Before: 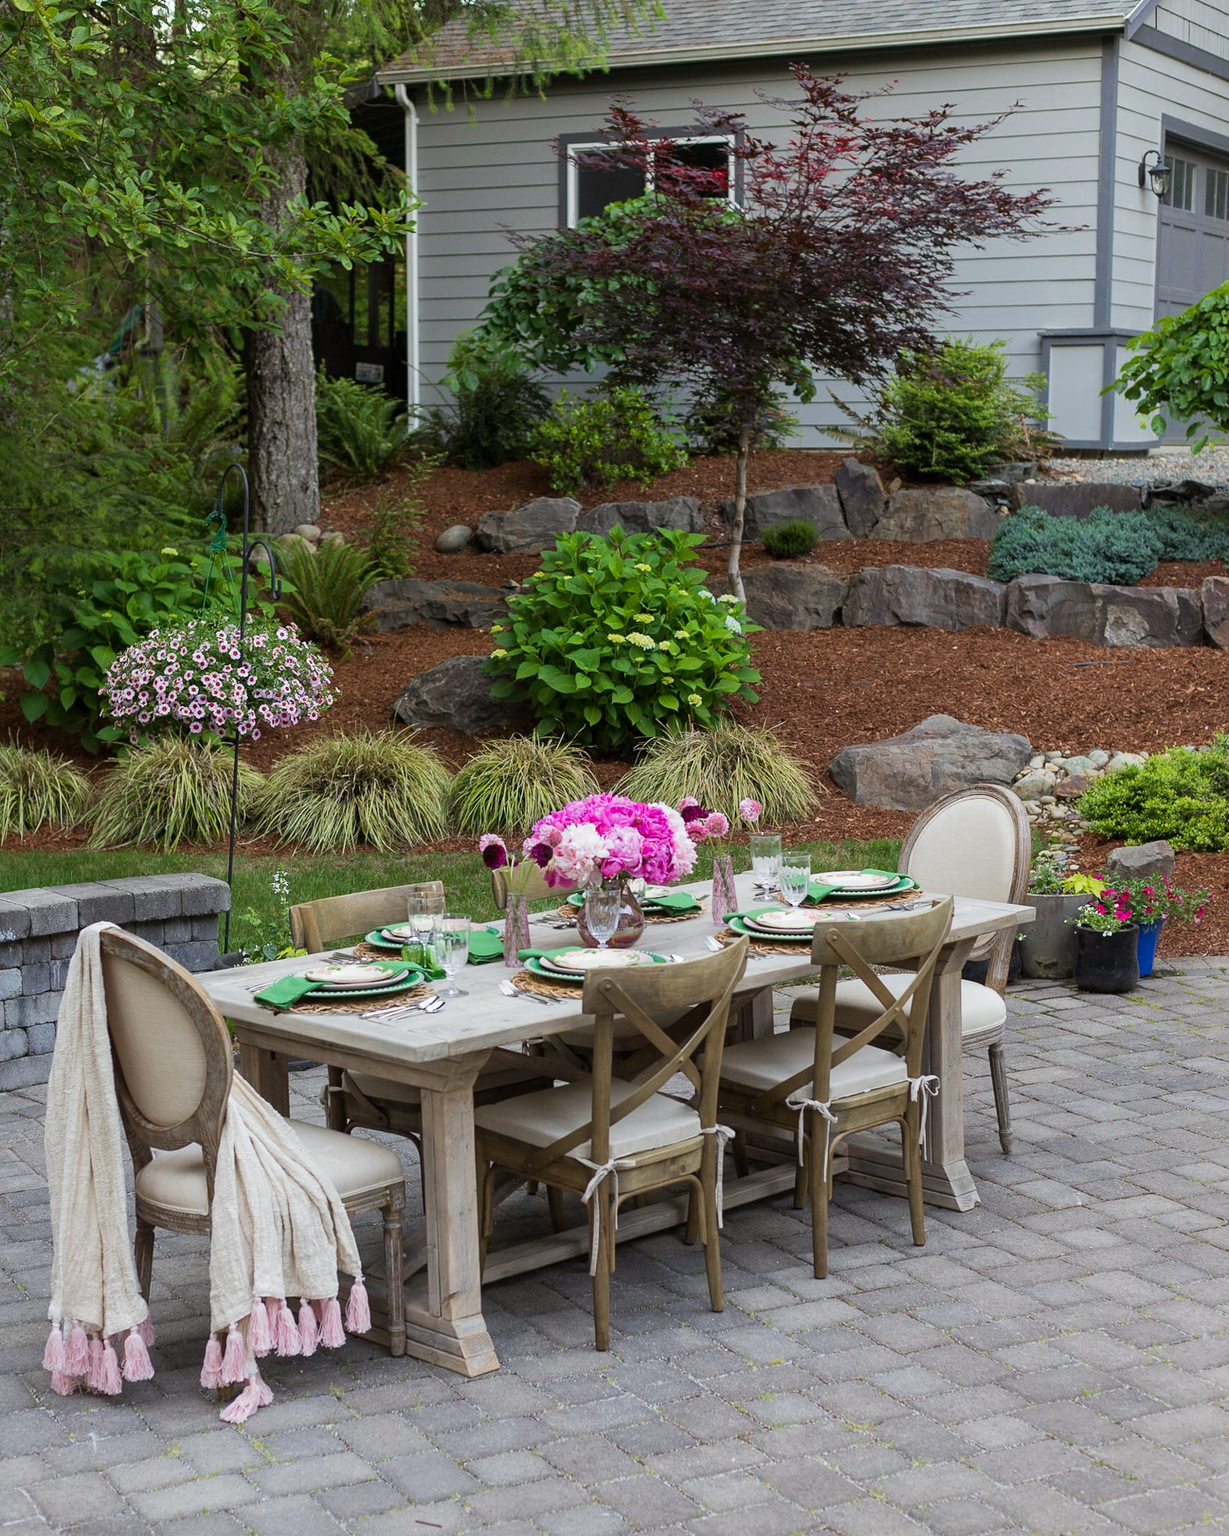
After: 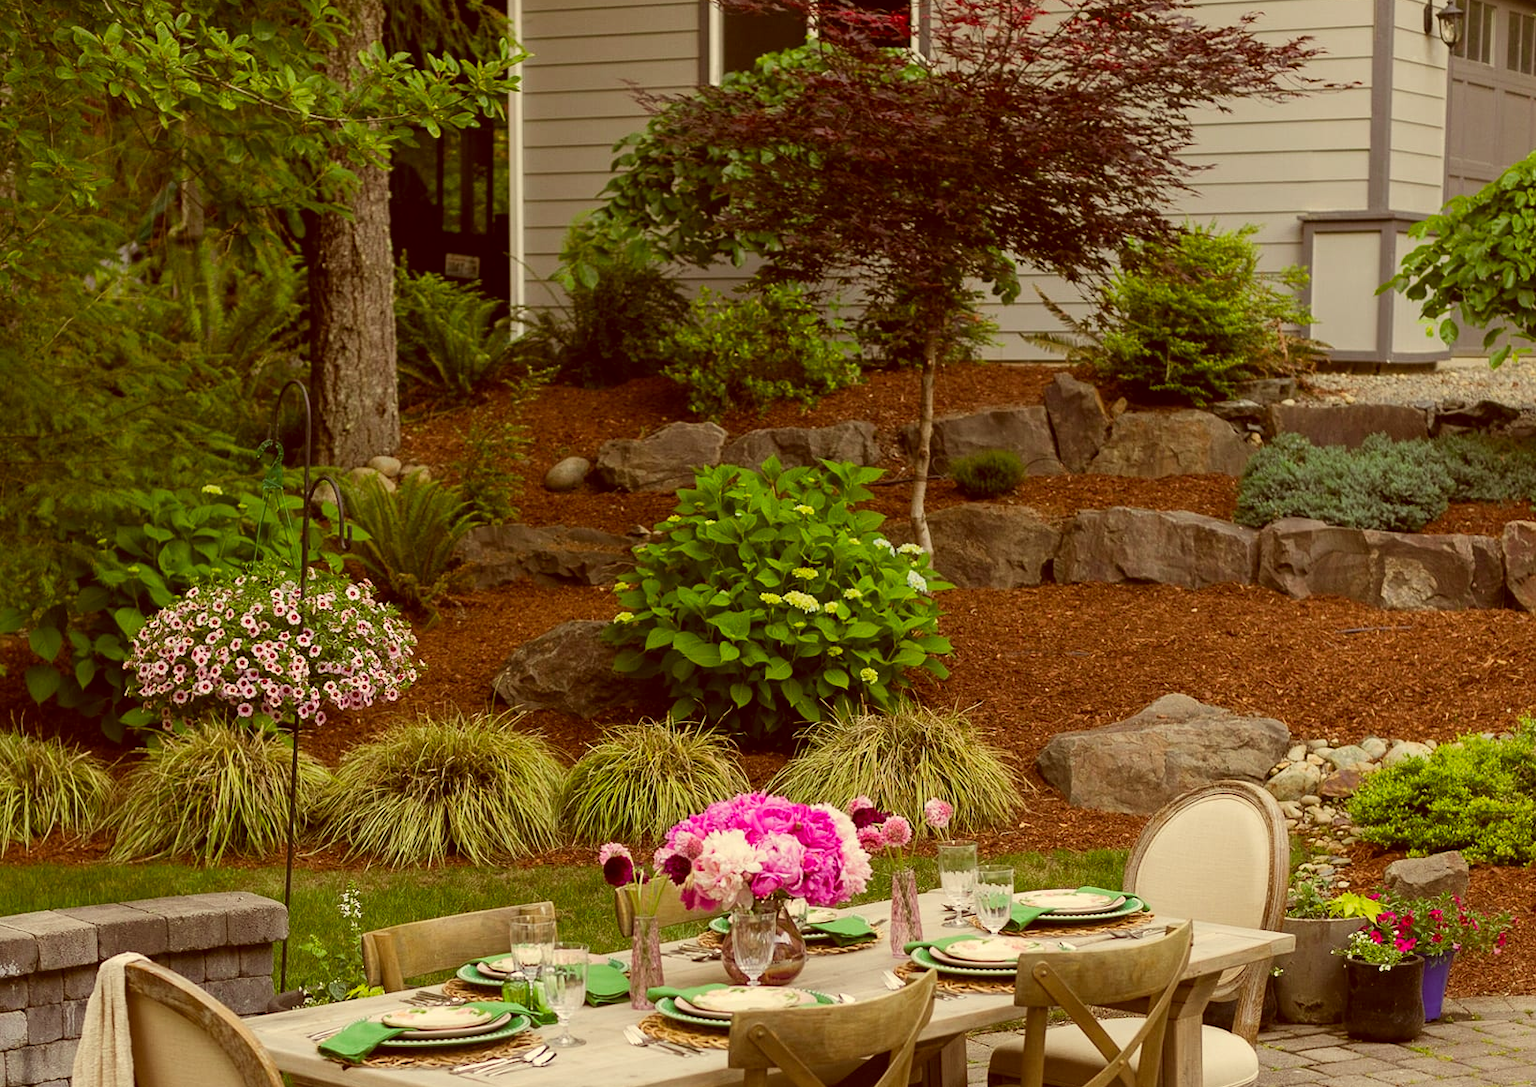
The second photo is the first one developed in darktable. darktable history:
crop and rotate: top 10.43%, bottom 32.899%
color correction: highlights a* 1.13, highlights b* 23.74, shadows a* 15.67, shadows b* 24.56
